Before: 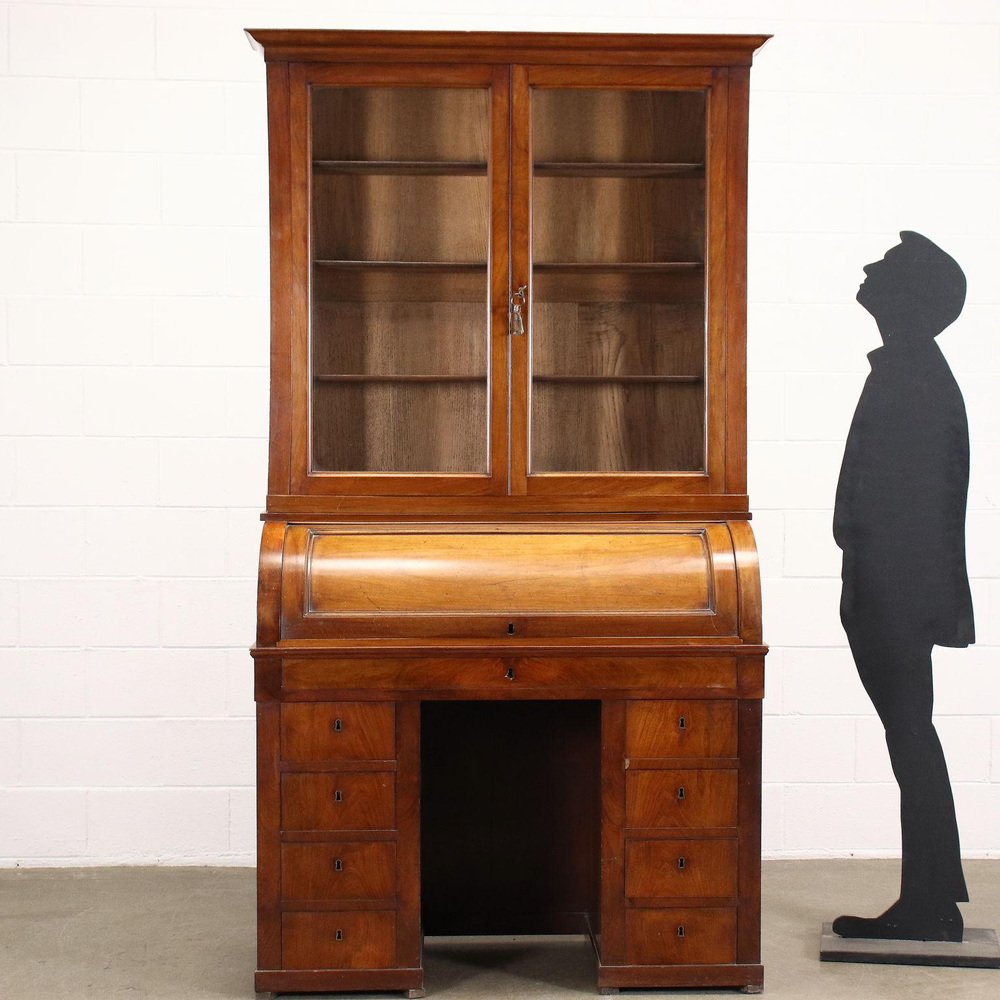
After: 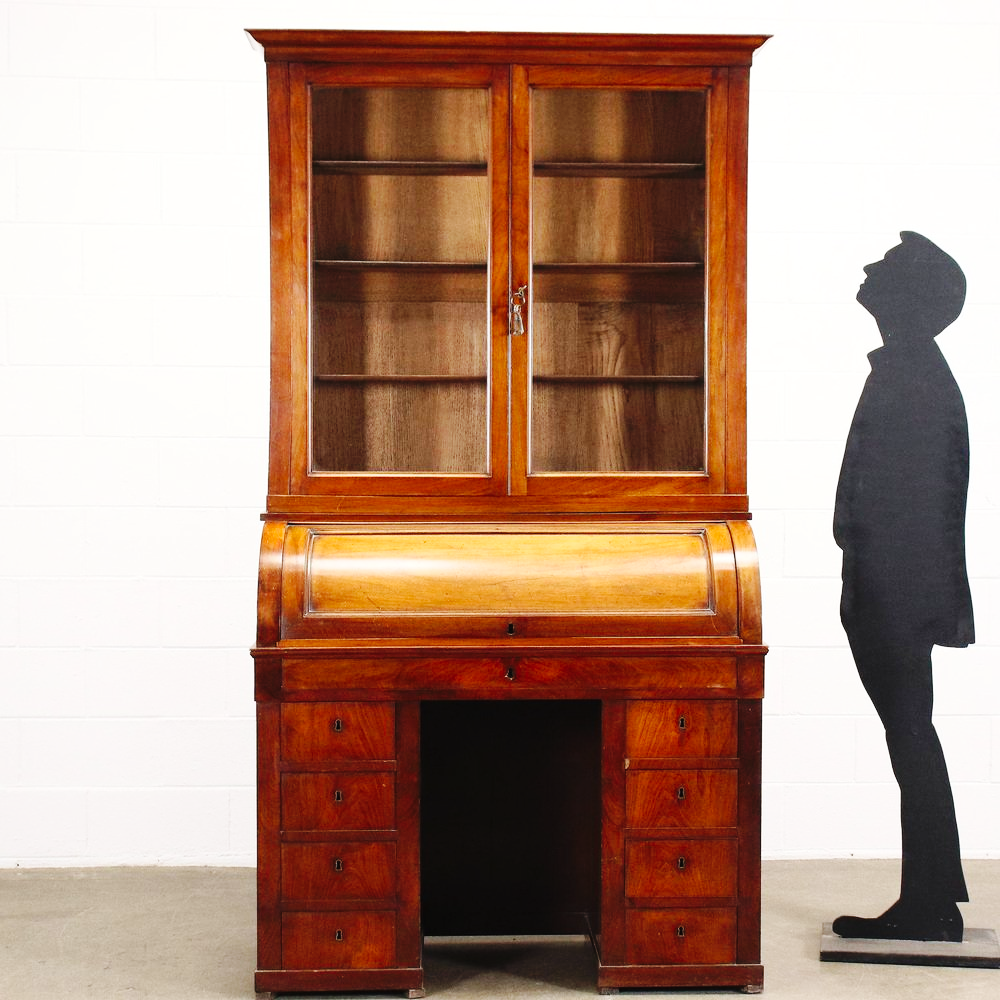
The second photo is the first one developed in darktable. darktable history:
exposure: black level correction -0.003, exposure 0.04 EV, compensate highlight preservation false
base curve: curves: ch0 [(0, 0) (0.036, 0.025) (0.121, 0.166) (0.206, 0.329) (0.605, 0.79) (1, 1)], preserve colors none
